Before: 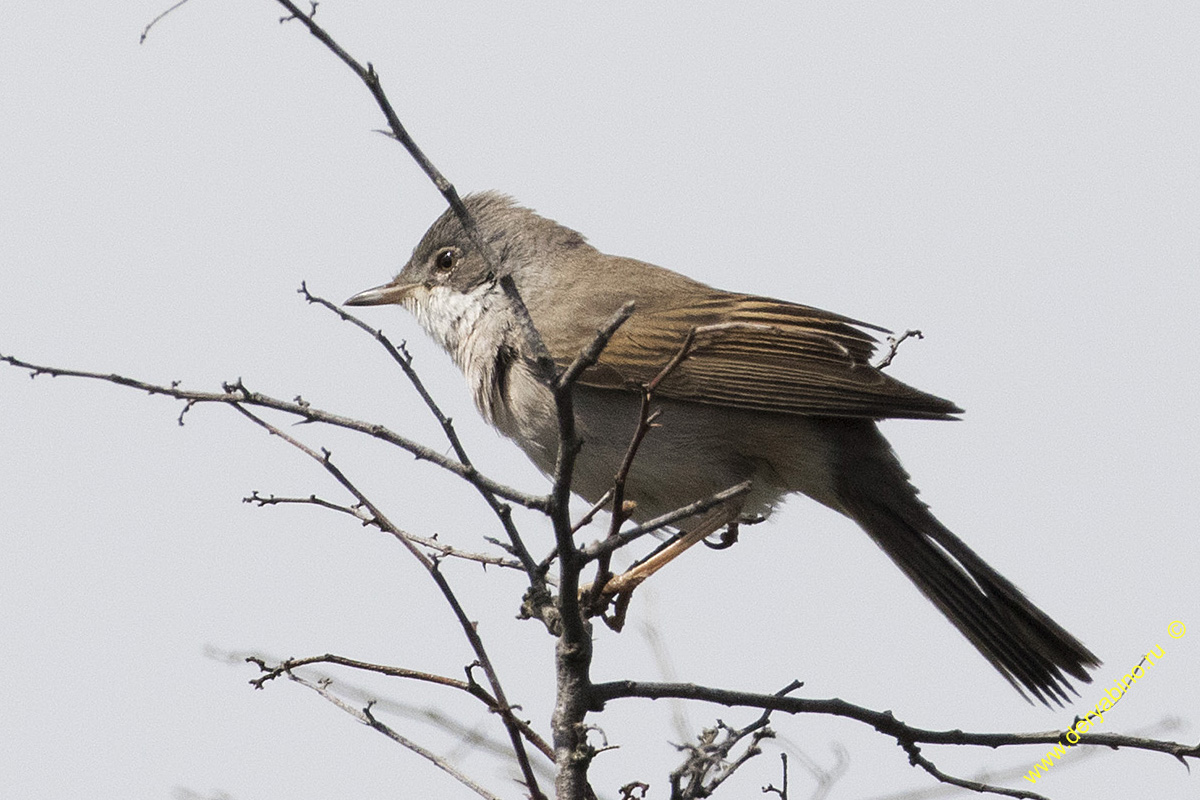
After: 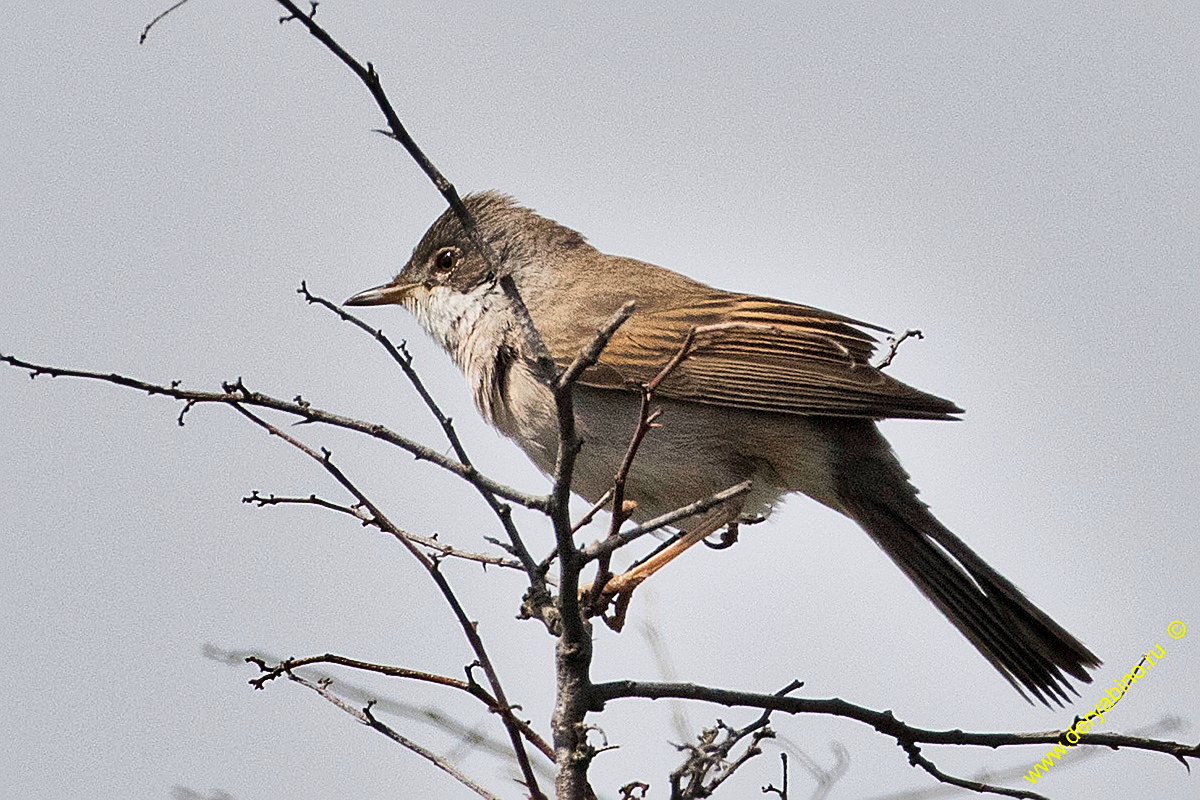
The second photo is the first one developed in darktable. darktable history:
contrast brightness saturation: contrast 0.2, brightness 0.16, saturation 0.22
shadows and highlights: white point adjustment -3.64, highlights -63.34, highlights color adjustment 42%, soften with gaussian
global tonemap: drago (1, 100), detail 1
sharpen: on, module defaults
